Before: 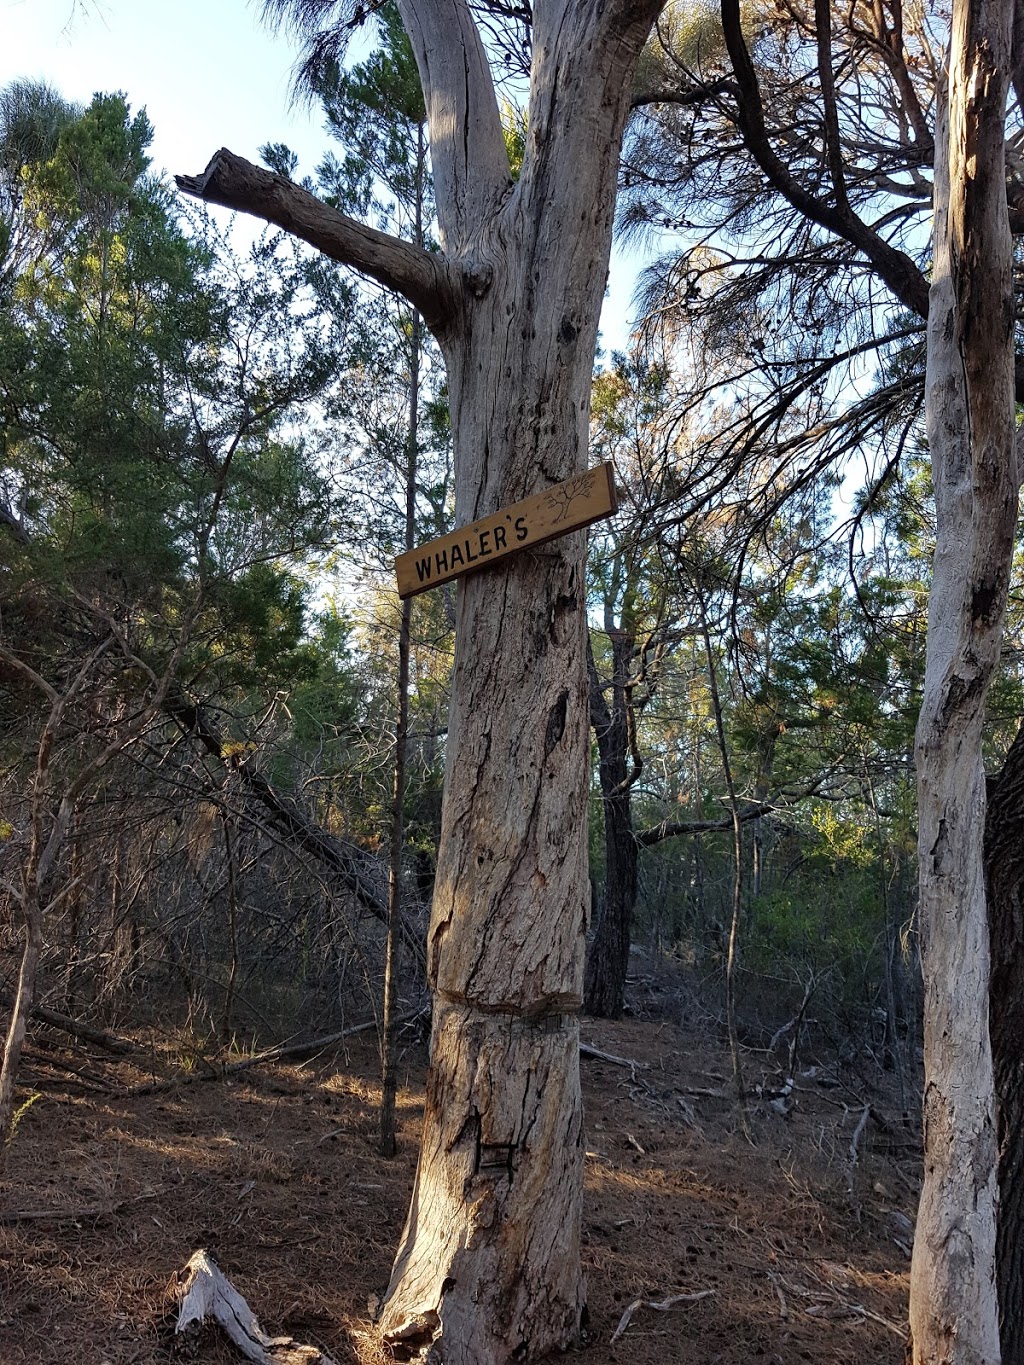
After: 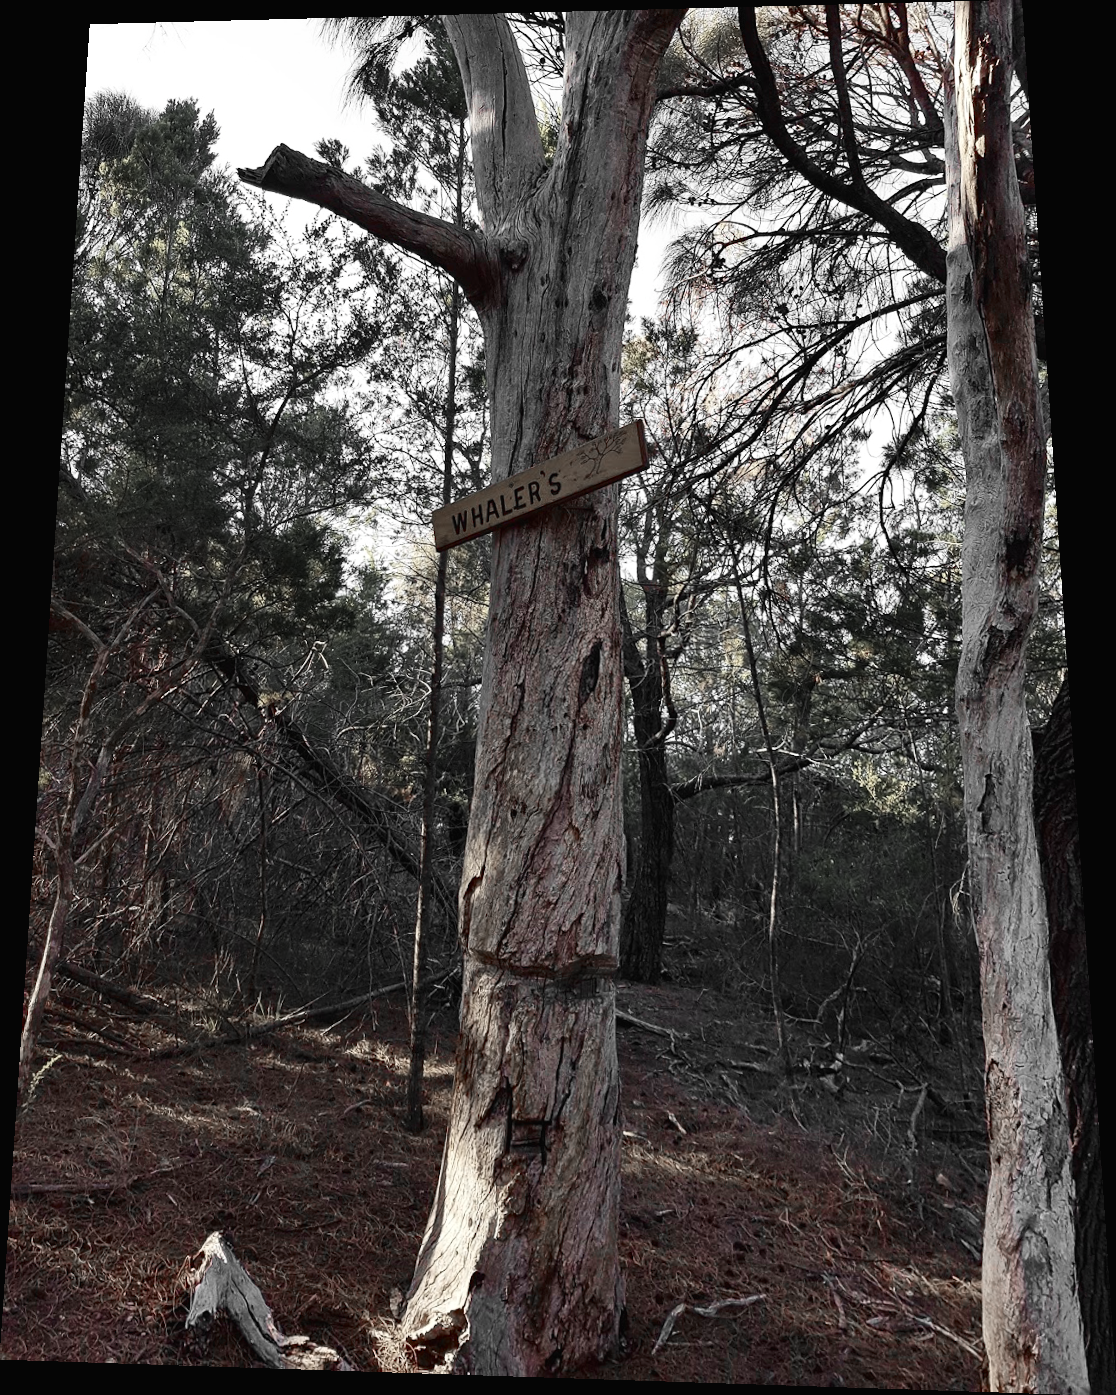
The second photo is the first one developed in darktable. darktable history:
rotate and perspective: rotation 0.128°, lens shift (vertical) -0.181, lens shift (horizontal) -0.044, shear 0.001, automatic cropping off
exposure: black level correction -0.003, exposure 0.04 EV, compensate highlight preservation false
color zones: curves: ch1 [(0, 0.831) (0.08, 0.771) (0.157, 0.268) (0.241, 0.207) (0.562, -0.005) (0.714, -0.013) (0.876, 0.01) (1, 0.831)]
contrast brightness saturation: contrast 0.22
